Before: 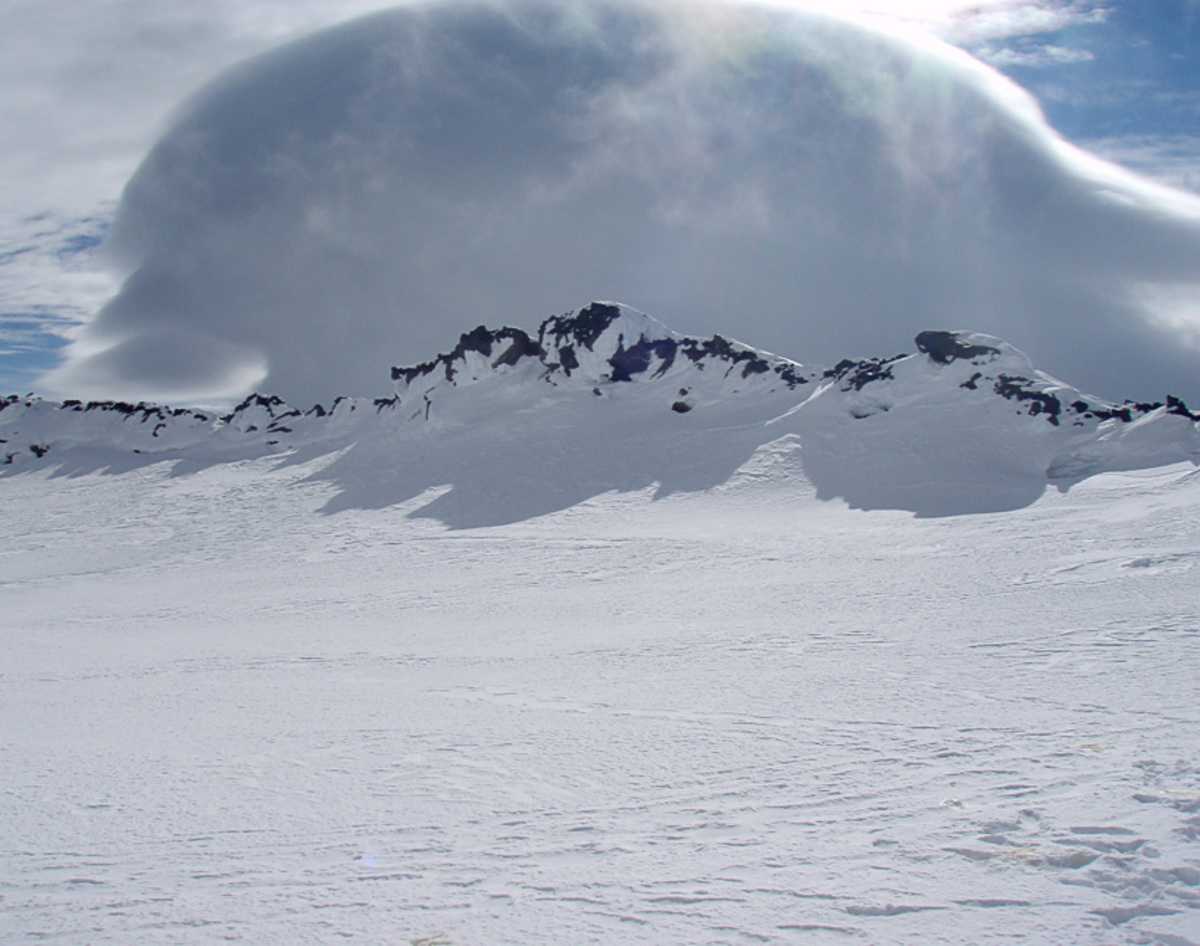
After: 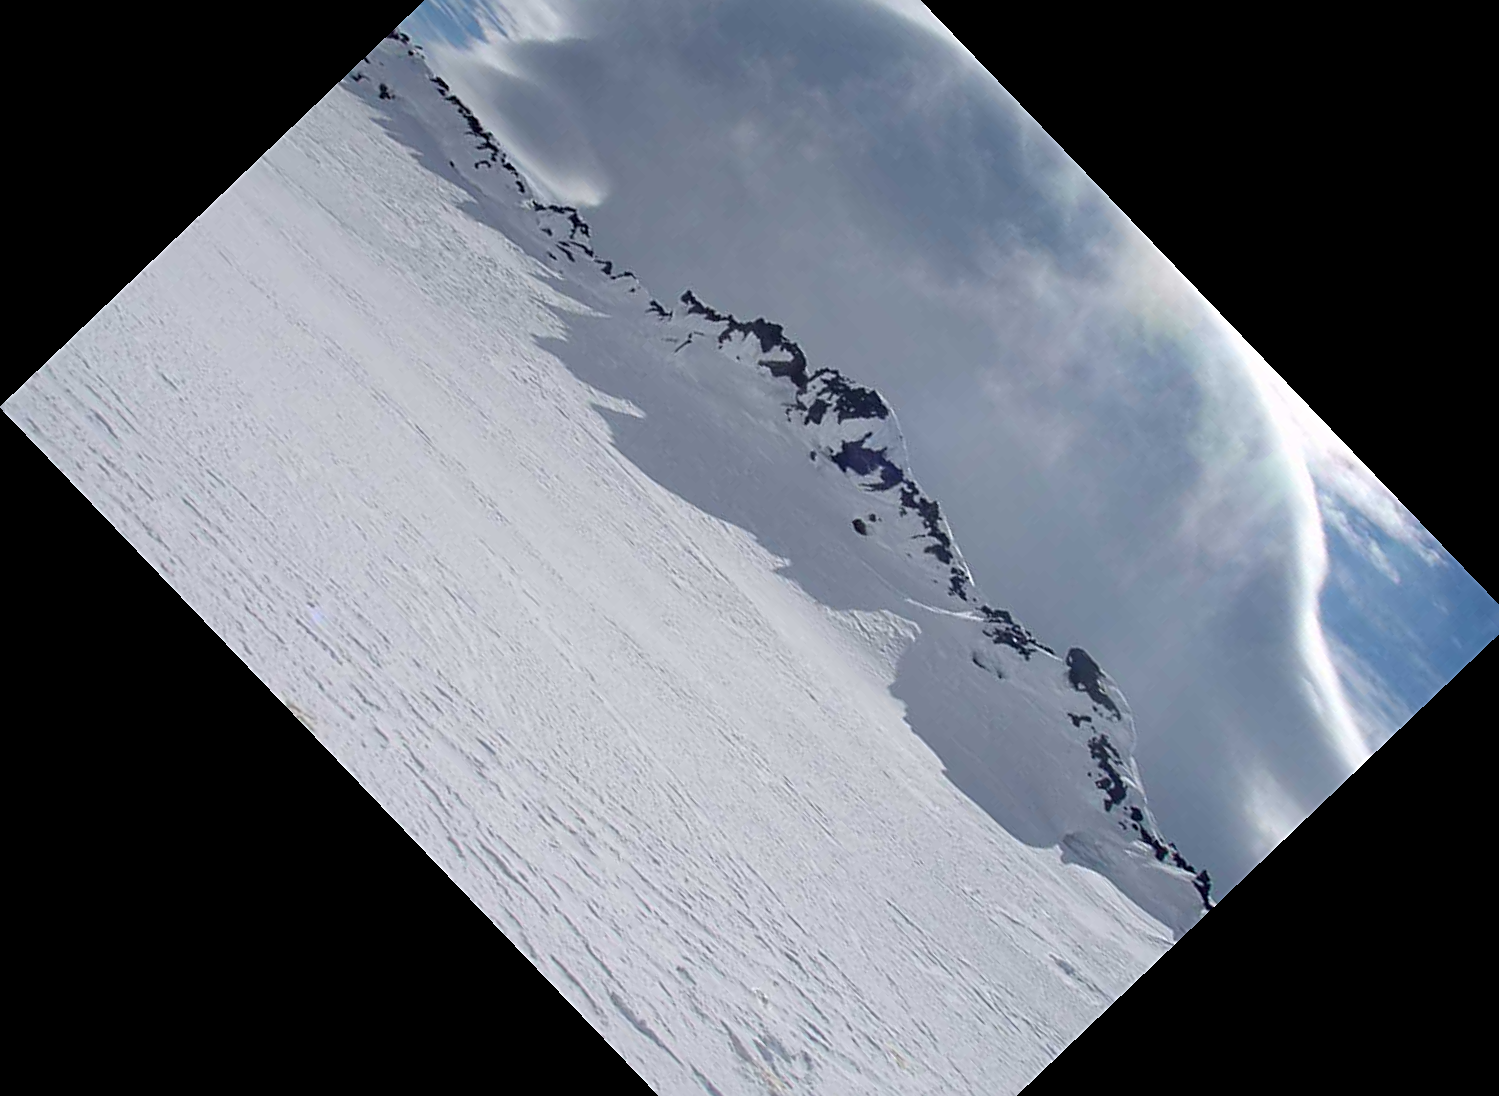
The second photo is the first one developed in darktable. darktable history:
sharpen: on, module defaults
crop and rotate: angle -46.26°, top 16.234%, right 0.912%, bottom 11.704%
